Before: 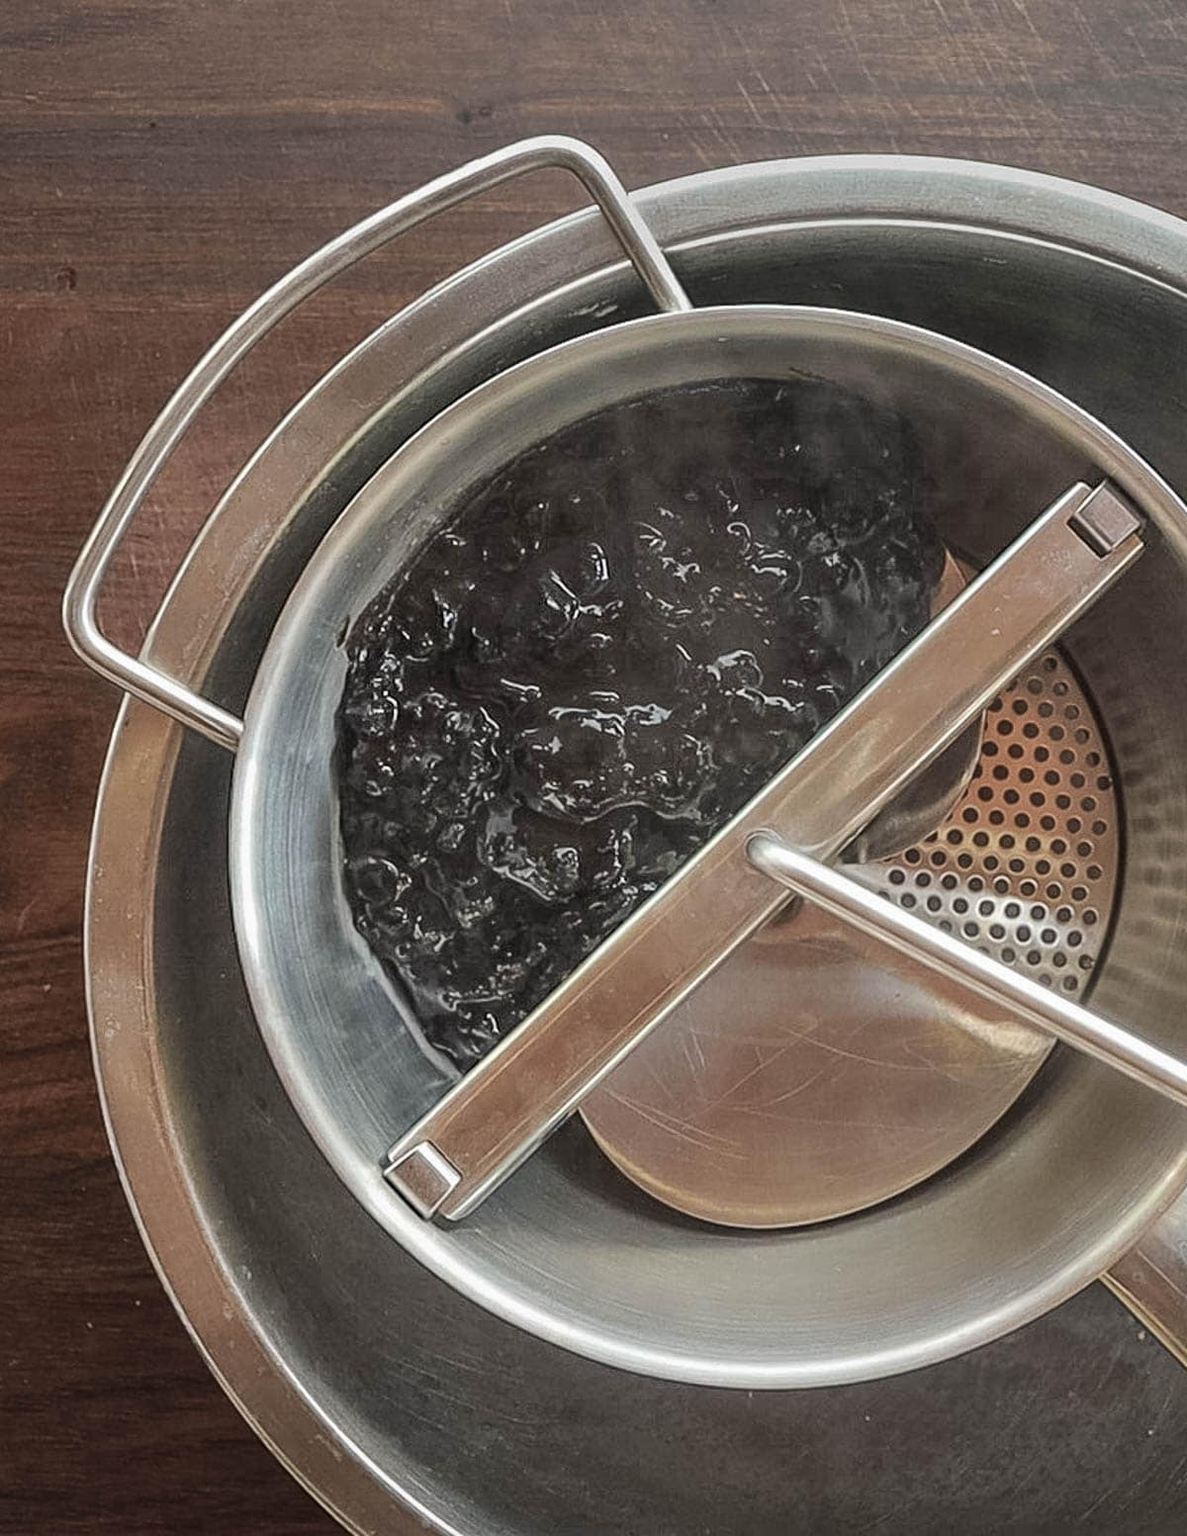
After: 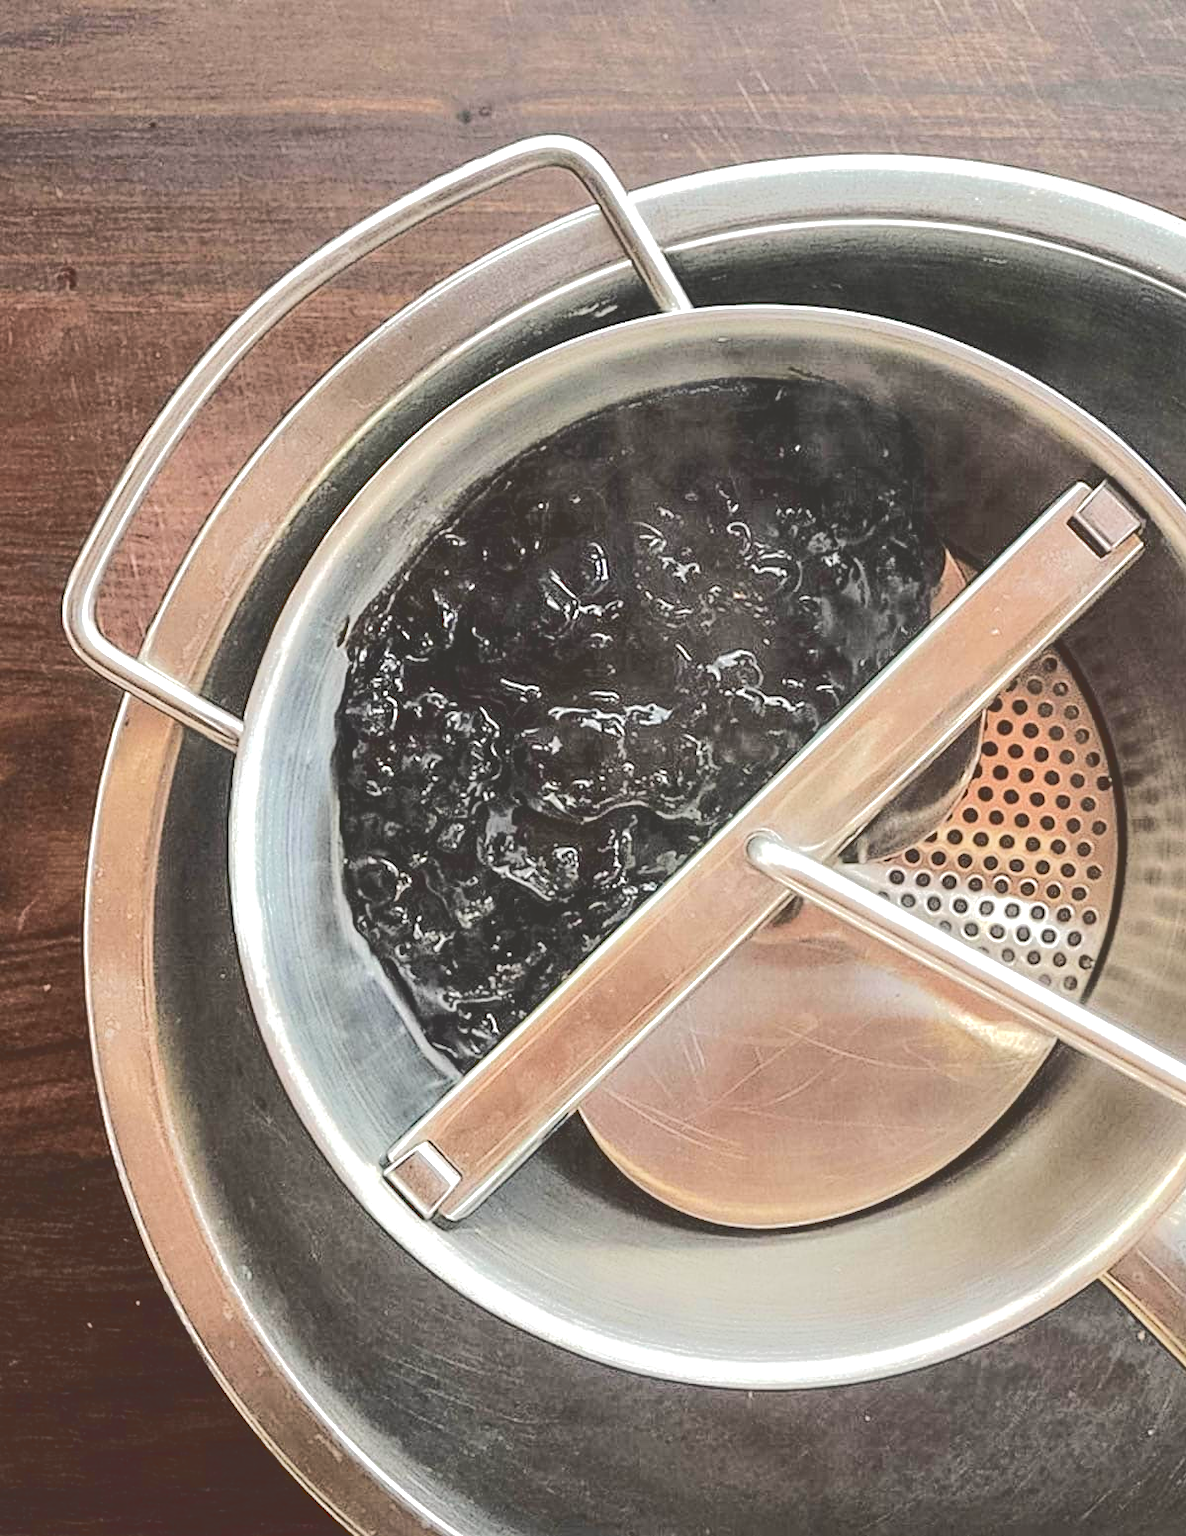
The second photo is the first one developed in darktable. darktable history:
tone curve: curves: ch0 [(0, 0) (0.003, 0.198) (0.011, 0.198) (0.025, 0.198) (0.044, 0.198) (0.069, 0.201) (0.1, 0.202) (0.136, 0.207) (0.177, 0.212) (0.224, 0.222) (0.277, 0.27) (0.335, 0.332) (0.399, 0.422) (0.468, 0.542) (0.543, 0.626) (0.623, 0.698) (0.709, 0.764) (0.801, 0.82) (0.898, 0.863) (1, 1)]
exposure: exposure 0.787 EV, compensate highlight preservation false
